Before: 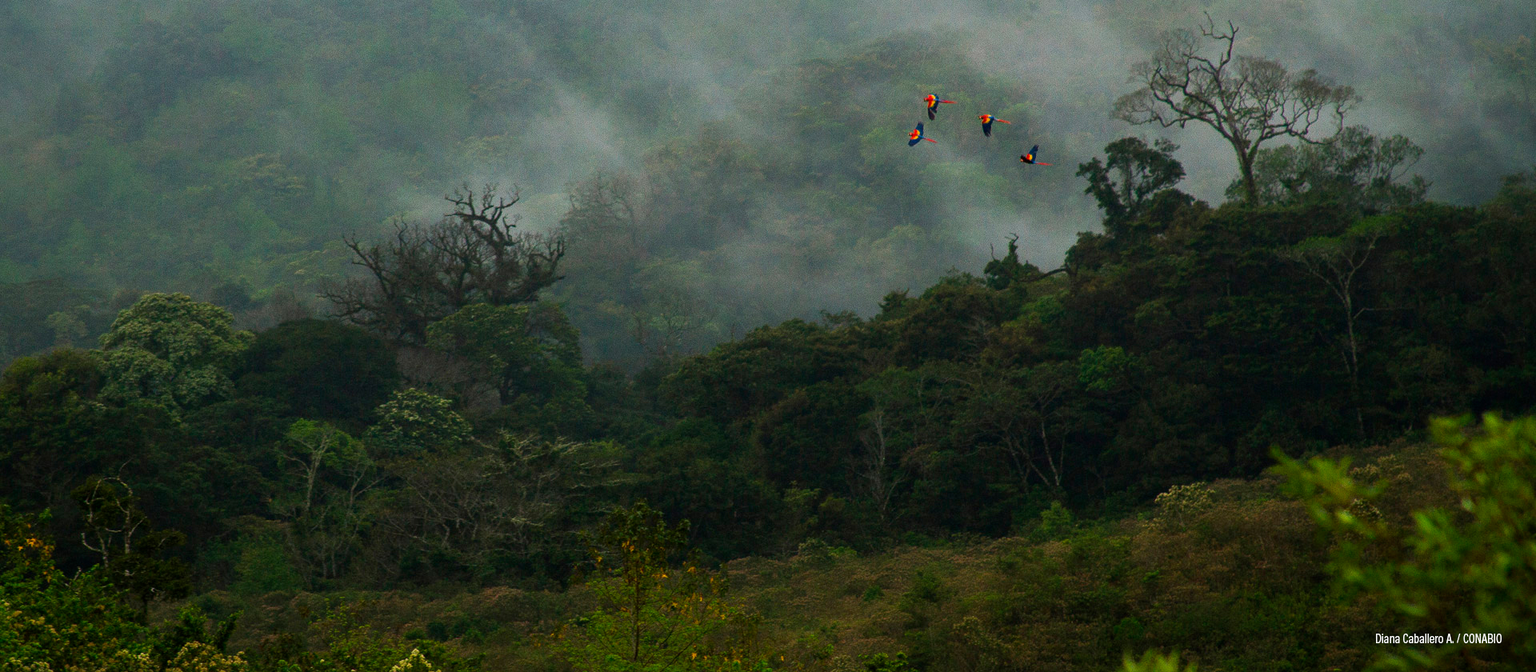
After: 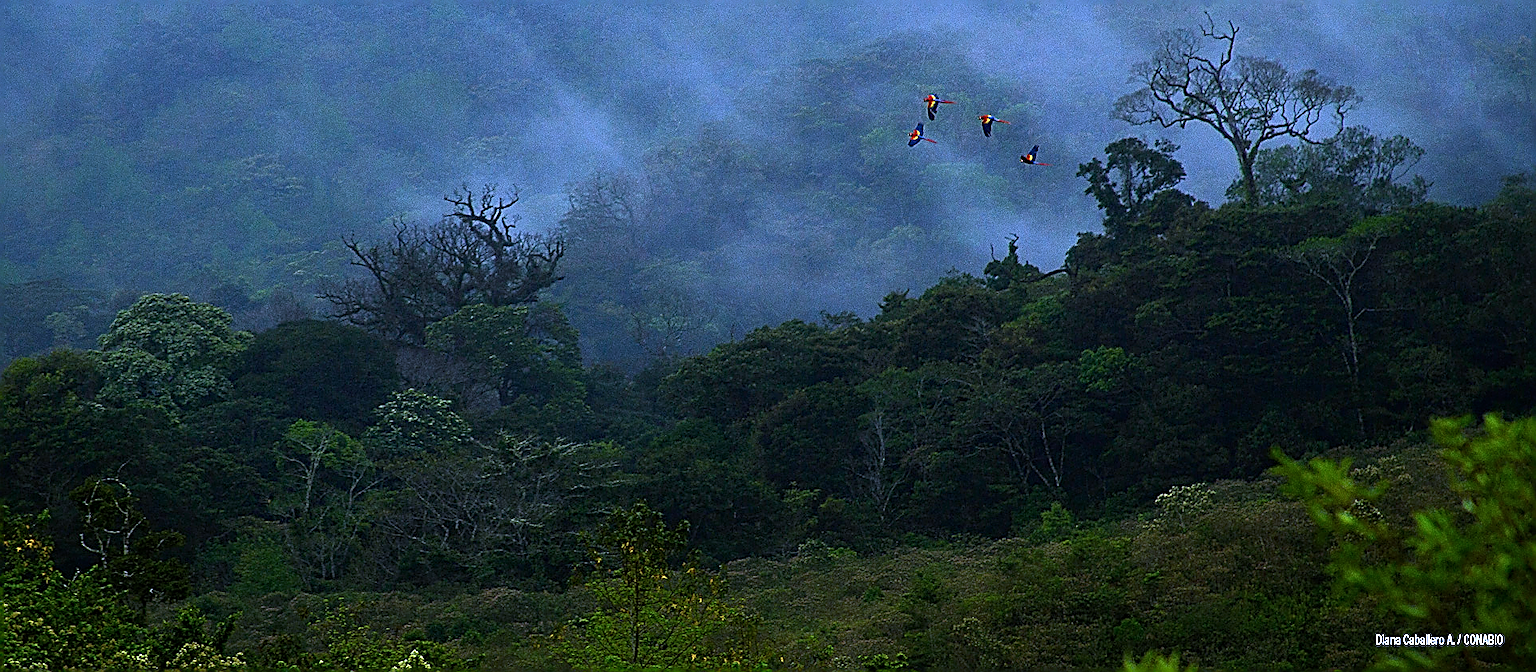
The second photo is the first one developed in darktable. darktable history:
crop and rotate: left 0.126%
white balance: red 0.766, blue 1.537
sharpen: amount 1.861
